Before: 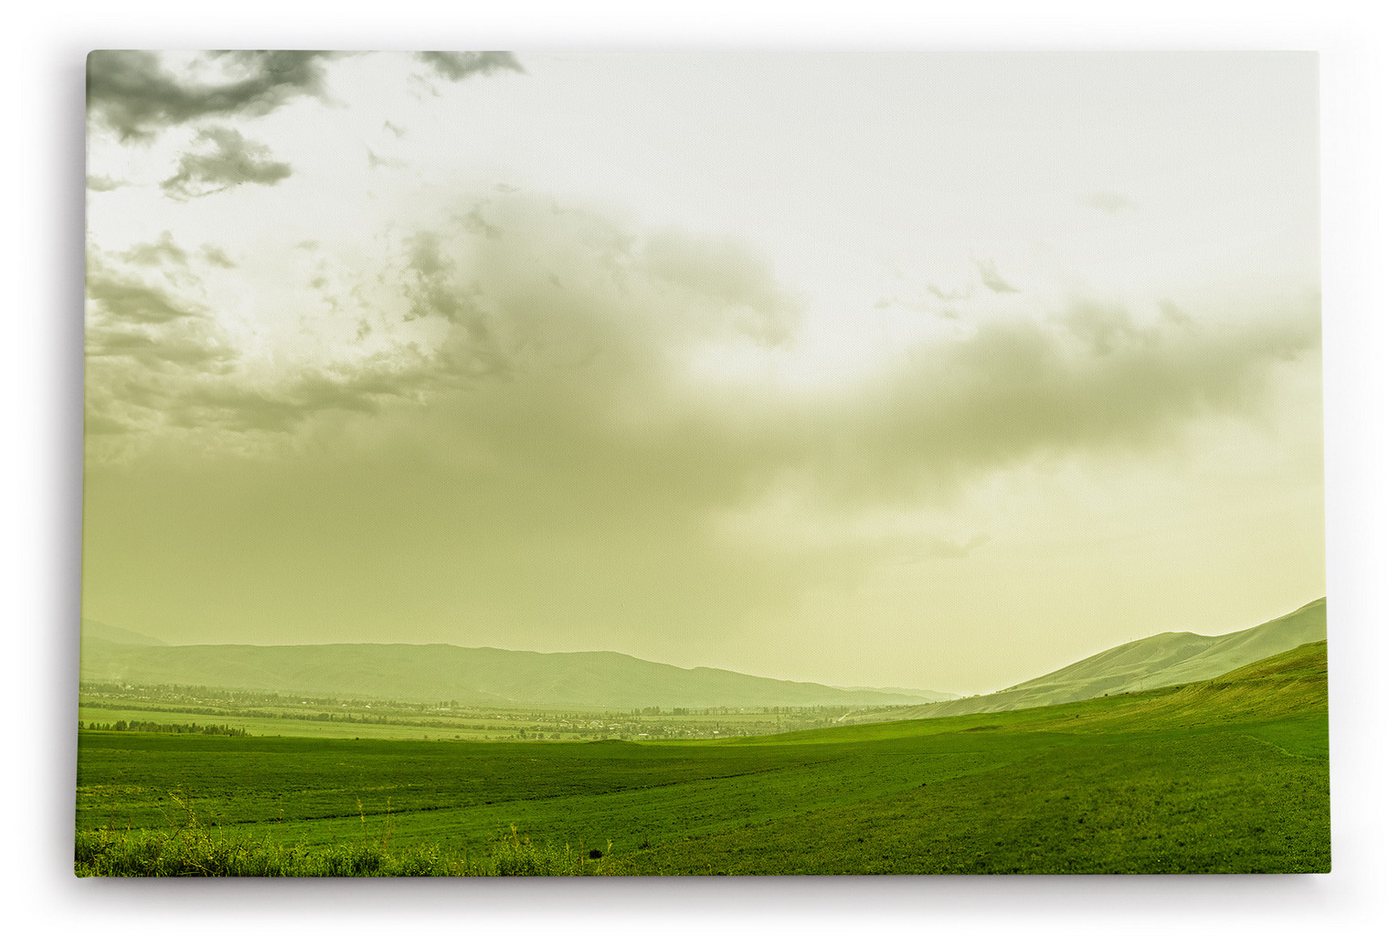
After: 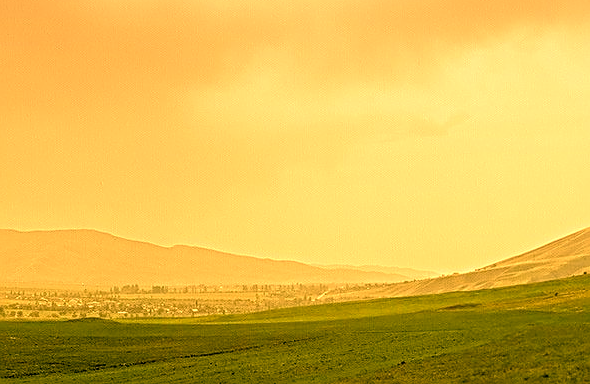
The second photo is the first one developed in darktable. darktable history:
sharpen: amount 0.478
exposure: black level correction 0.007, exposure 0.093 EV, compensate highlight preservation false
crop: left 37.221%, top 45.169%, right 20.63%, bottom 13.777%
white balance: red 1.467, blue 0.684
